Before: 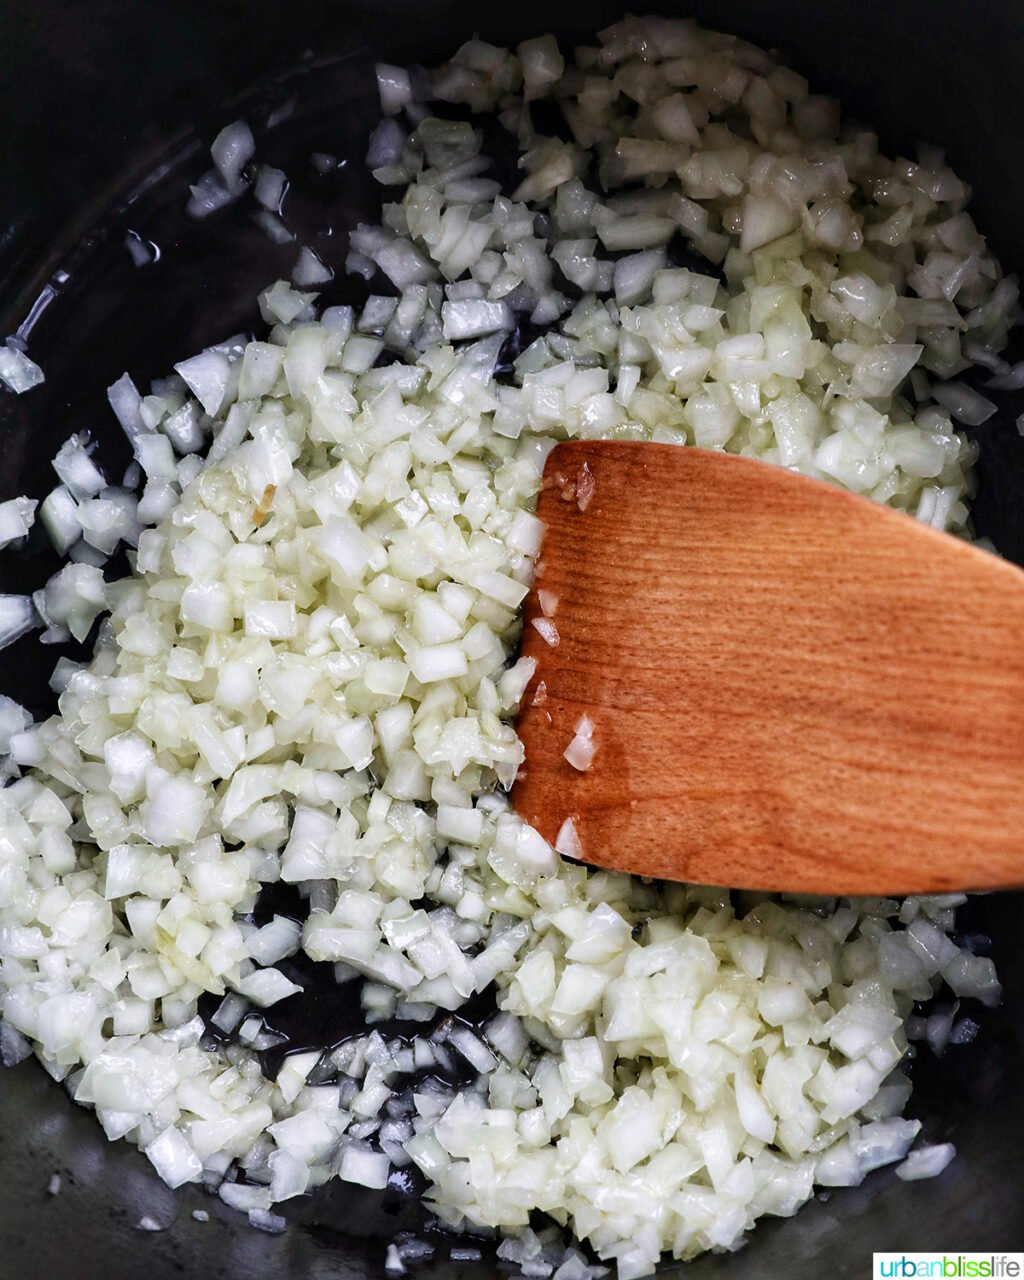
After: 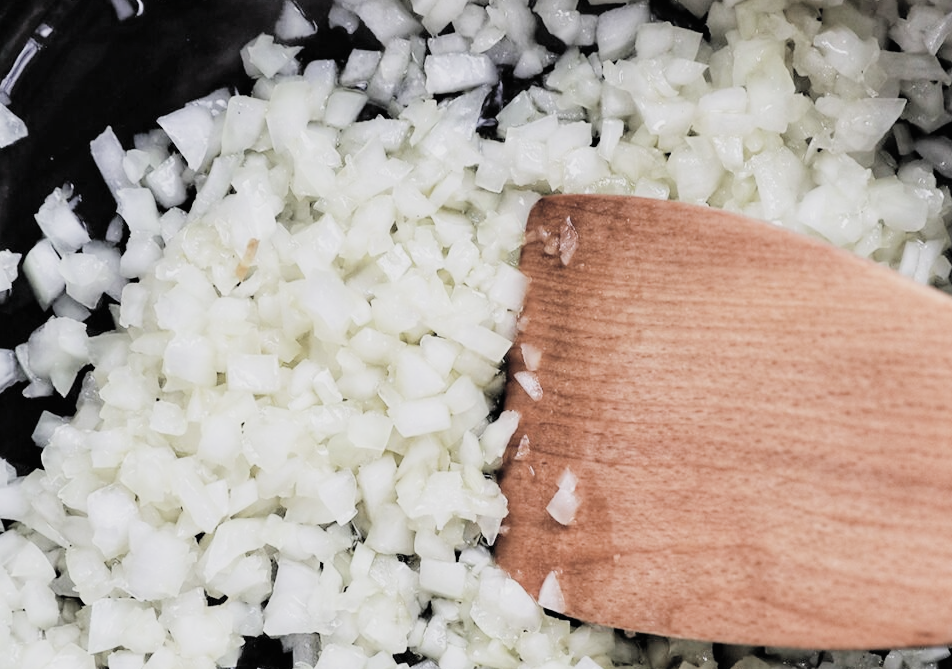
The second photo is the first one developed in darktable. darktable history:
crop: left 1.744%, top 19.225%, right 5.069%, bottom 28.357%
exposure: black level correction 0, exposure 0.7 EV, compensate highlight preservation false
contrast brightness saturation: brightness 0.18, saturation -0.5
filmic rgb: black relative exposure -6.98 EV, white relative exposure 5.63 EV, hardness 2.86
